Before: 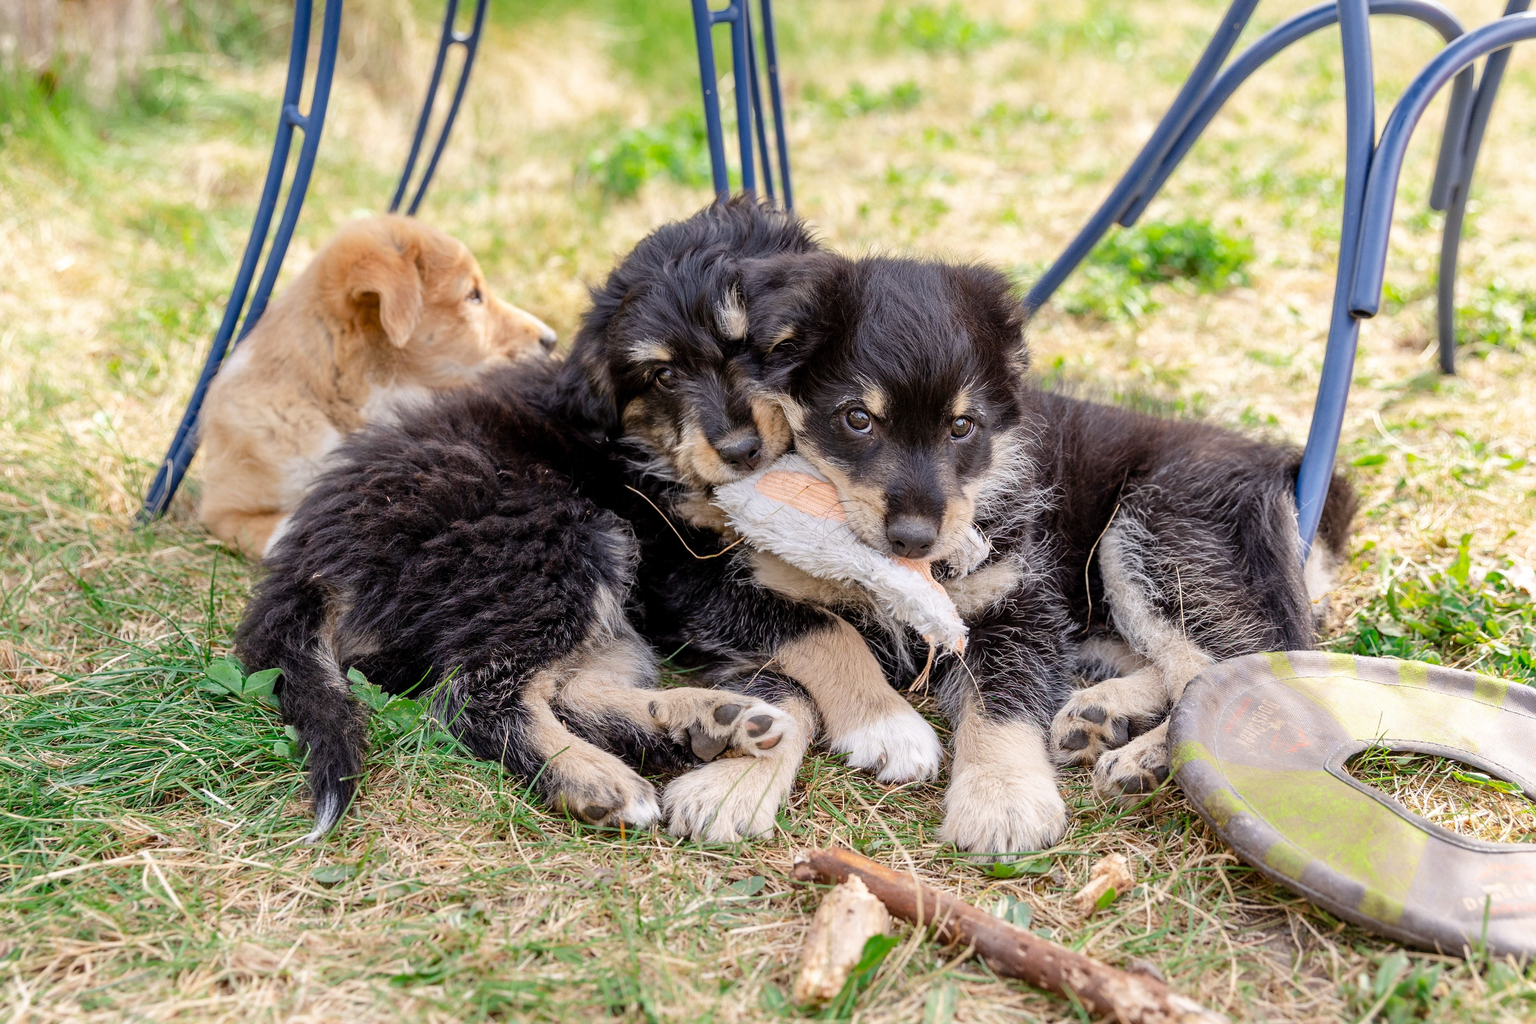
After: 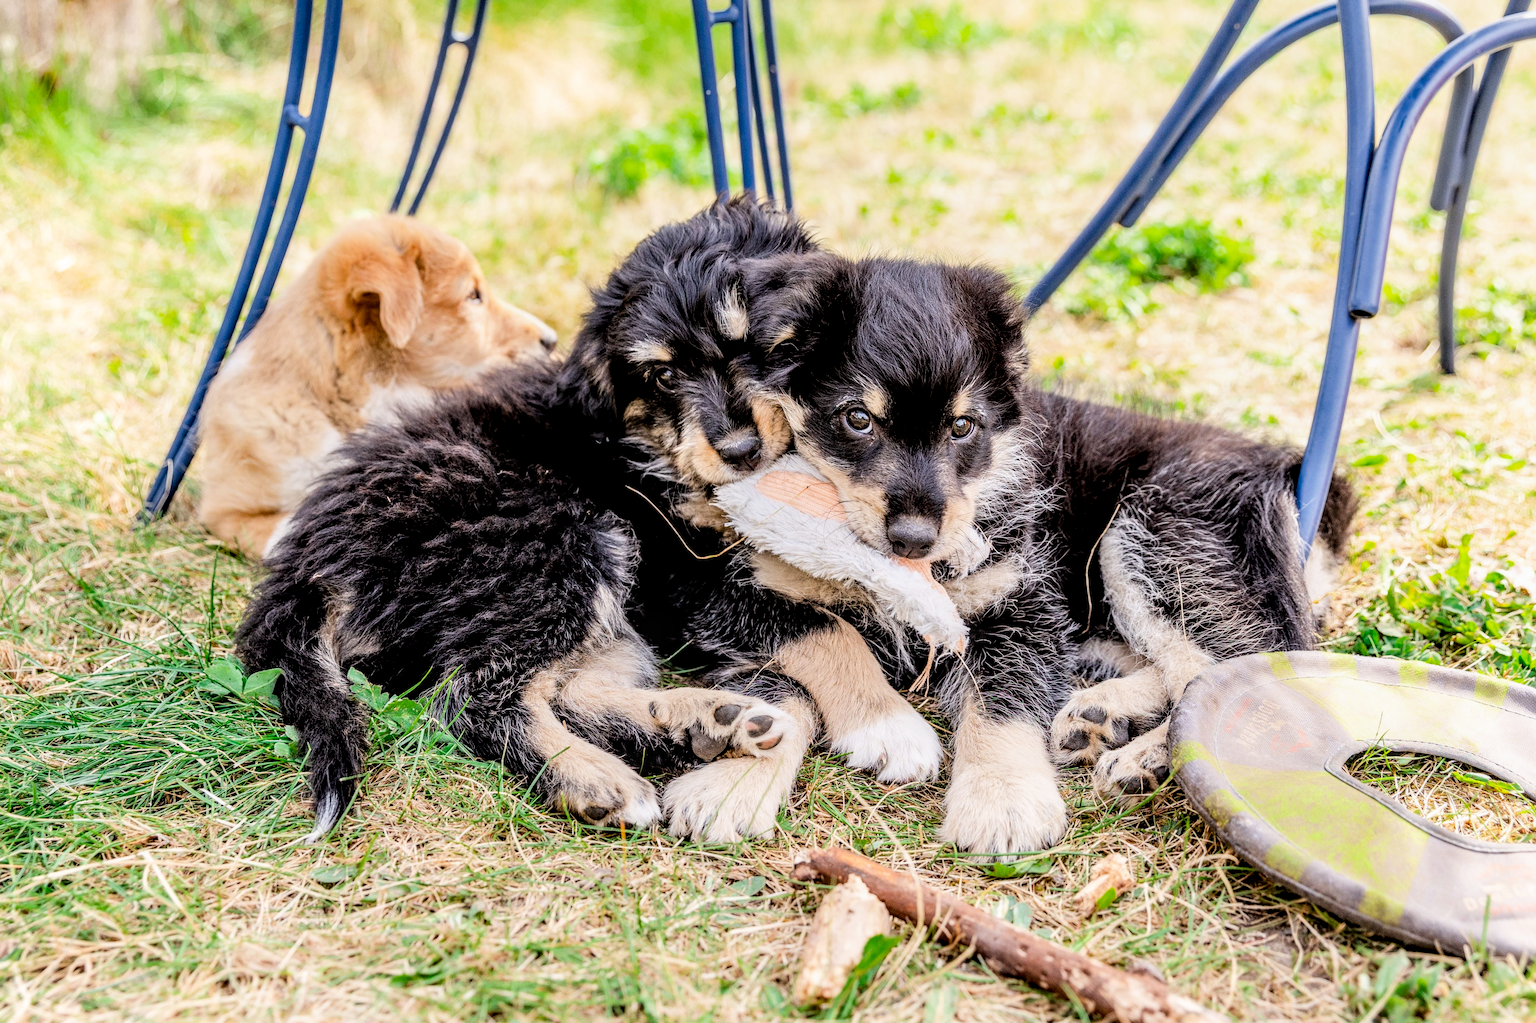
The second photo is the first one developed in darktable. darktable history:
color balance rgb: perceptual saturation grading › global saturation 10%, global vibrance 10%
local contrast: detail 140%
filmic rgb: black relative exposure -5 EV, hardness 2.88, contrast 1.3
exposure: black level correction 0, exposure 0.6 EV, compensate exposure bias true, compensate highlight preservation false
